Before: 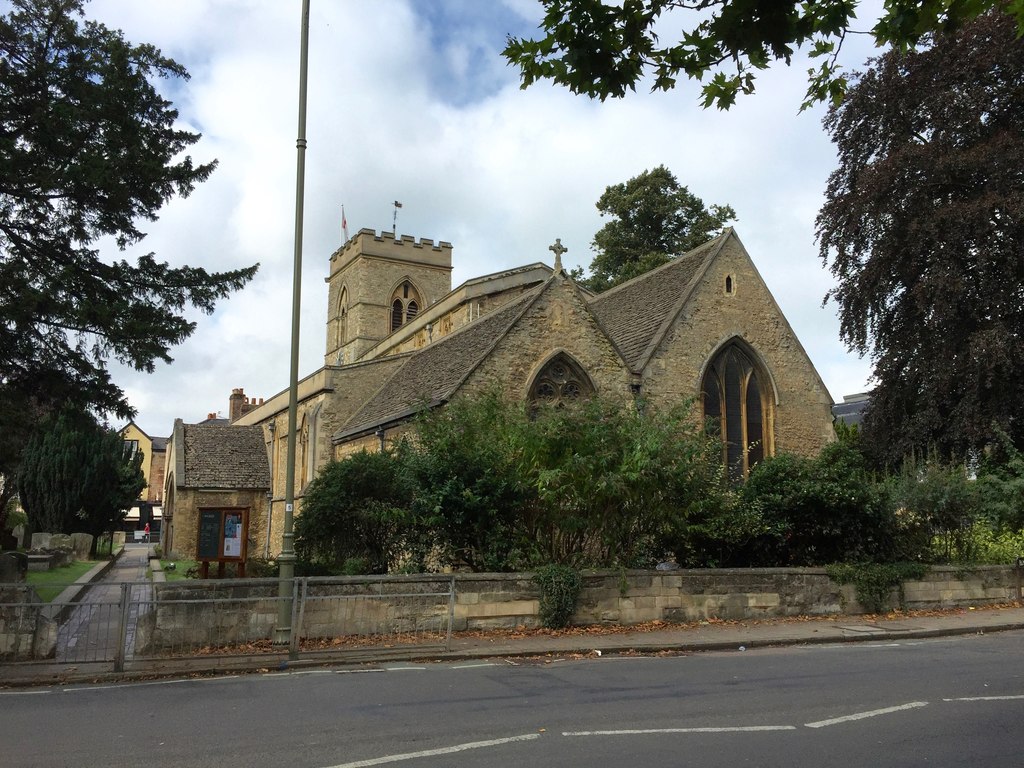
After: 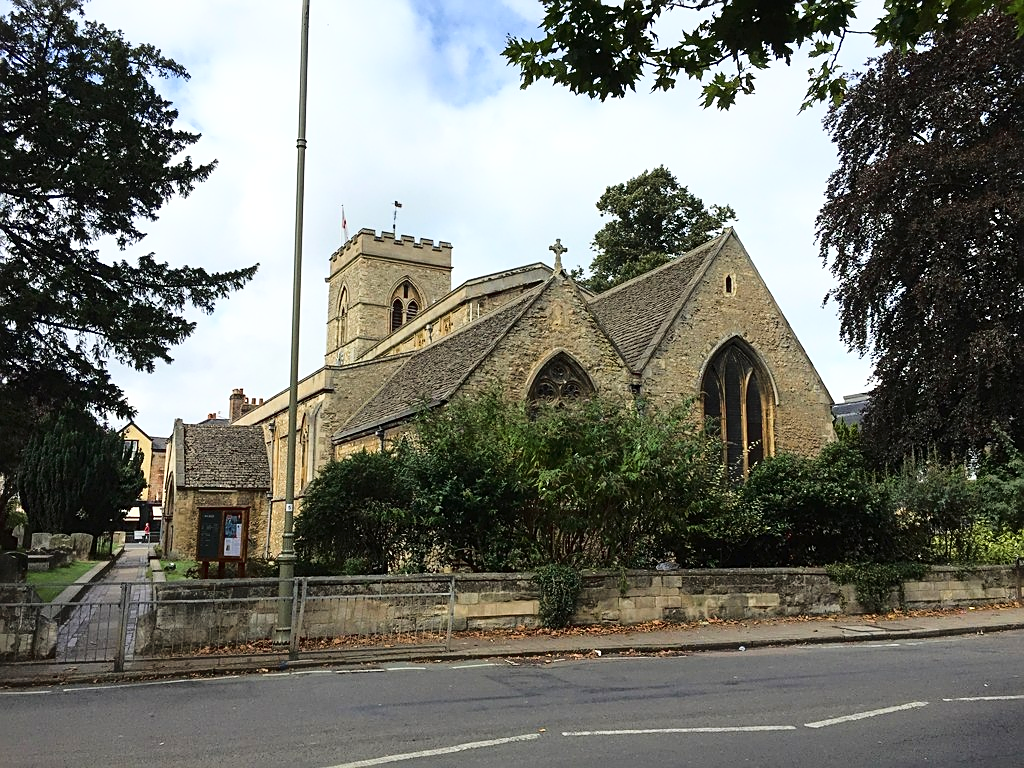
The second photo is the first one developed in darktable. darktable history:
sharpen: amount 0.596
tone curve: curves: ch0 [(0, 0) (0.003, 0.015) (0.011, 0.019) (0.025, 0.027) (0.044, 0.041) (0.069, 0.055) (0.1, 0.079) (0.136, 0.099) (0.177, 0.149) (0.224, 0.216) (0.277, 0.292) (0.335, 0.383) (0.399, 0.474) (0.468, 0.556) (0.543, 0.632) (0.623, 0.711) (0.709, 0.789) (0.801, 0.871) (0.898, 0.944) (1, 1)], color space Lab, linked channels, preserve colors none
shadows and highlights: shadows -0.581, highlights 40.78
